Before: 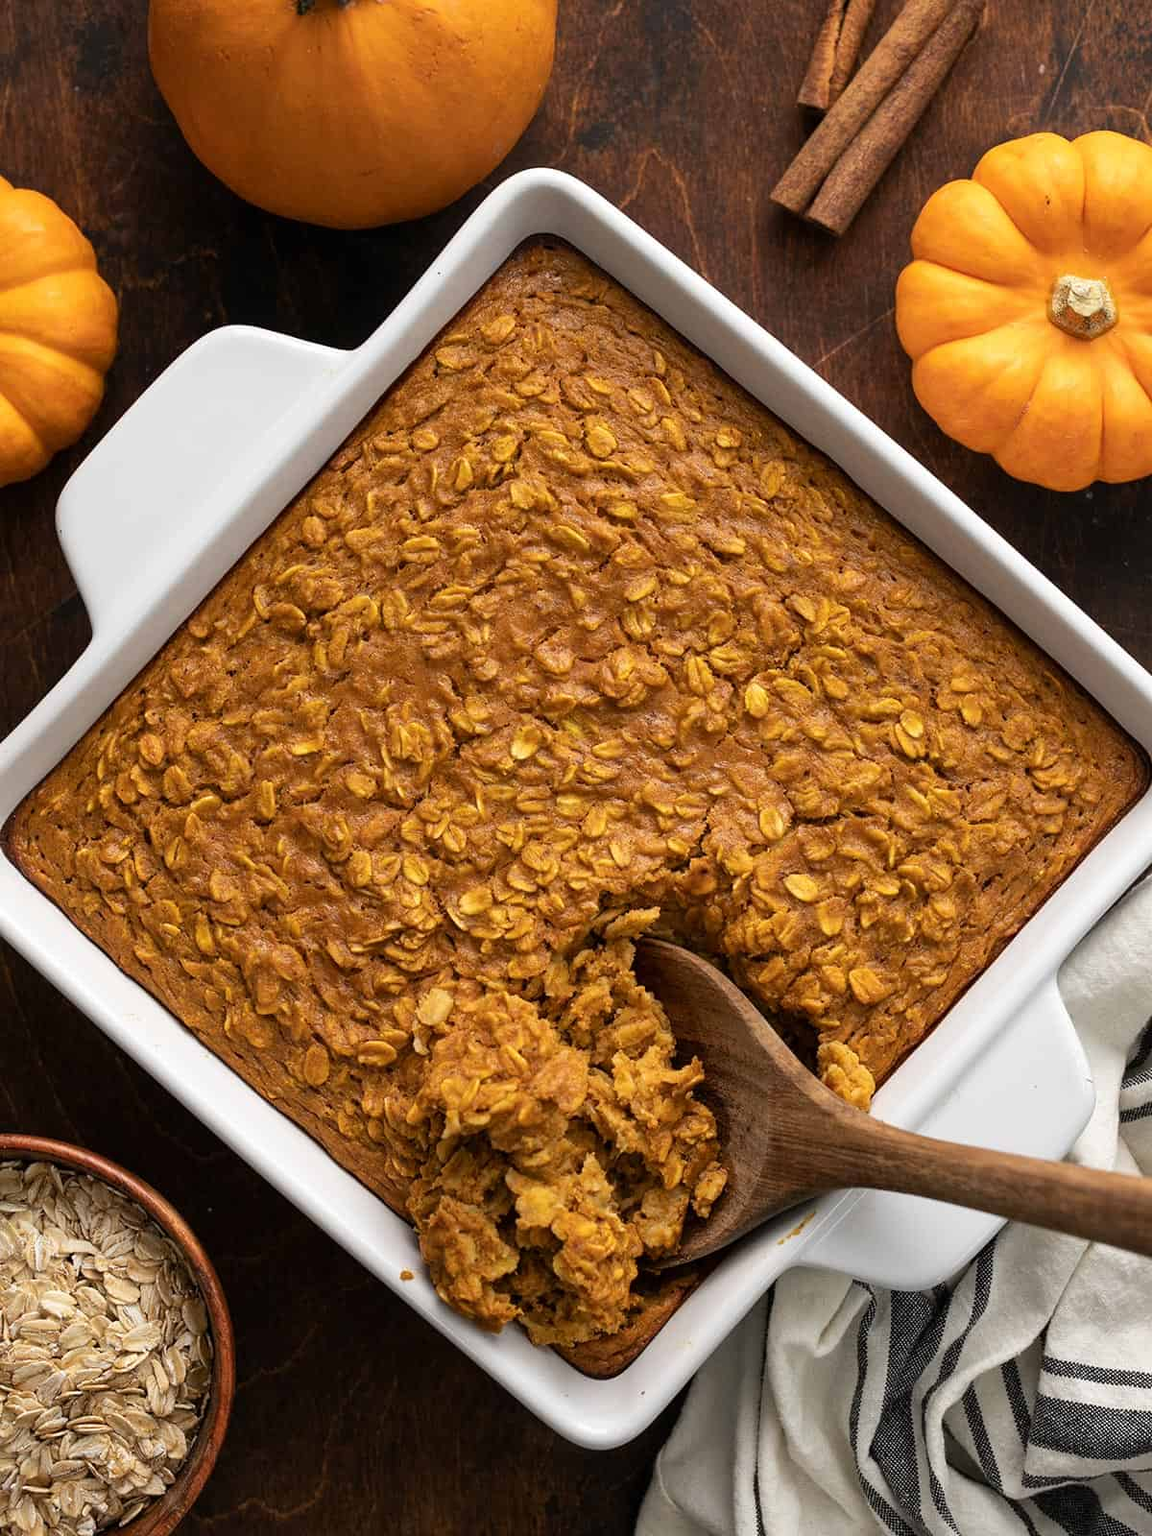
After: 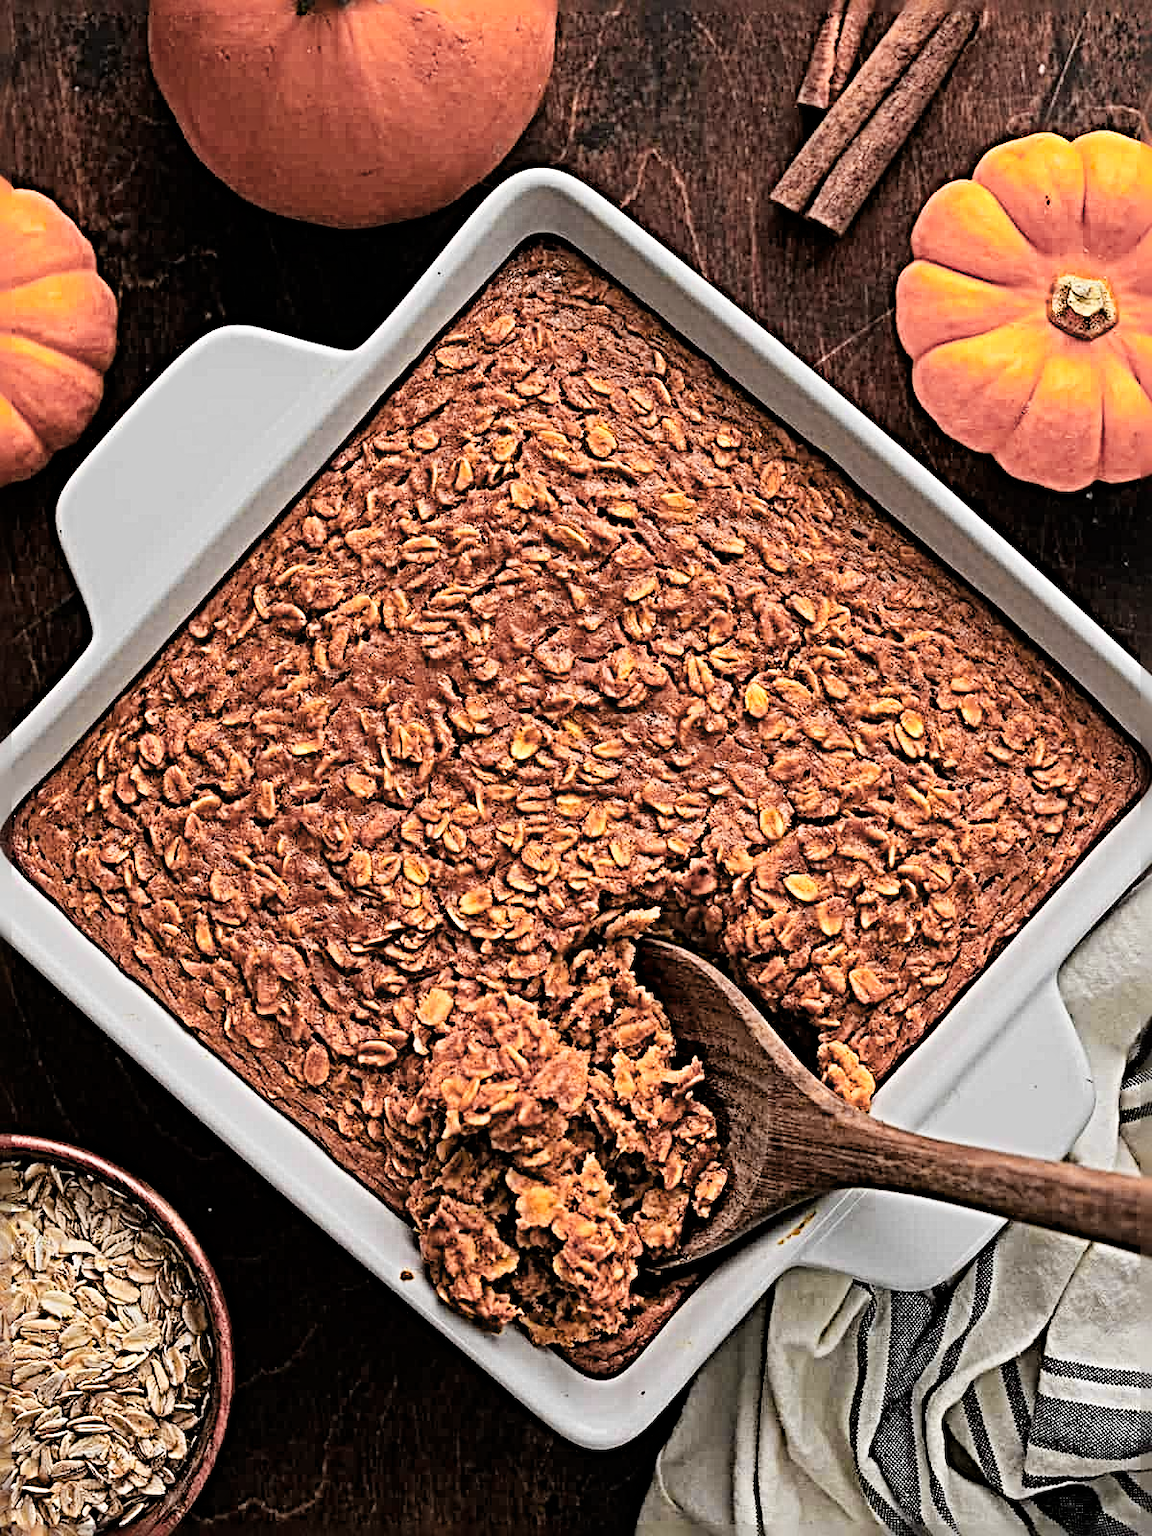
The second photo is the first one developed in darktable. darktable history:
sharpen: radius 6.288, amount 1.791, threshold 0.091
filmic rgb: black relative exposure -8.03 EV, white relative exposure 4.02 EV, hardness 4.15
color zones: curves: ch0 [(0.257, 0.558) (0.75, 0.565)]; ch1 [(0.004, 0.857) (0.14, 0.416) (0.257, 0.695) (0.442, 0.032) (0.736, 0.266) (0.891, 0.741)]; ch2 [(0, 0.623) (0.112, 0.436) (0.271, 0.474) (0.516, 0.64) (0.743, 0.286)]
